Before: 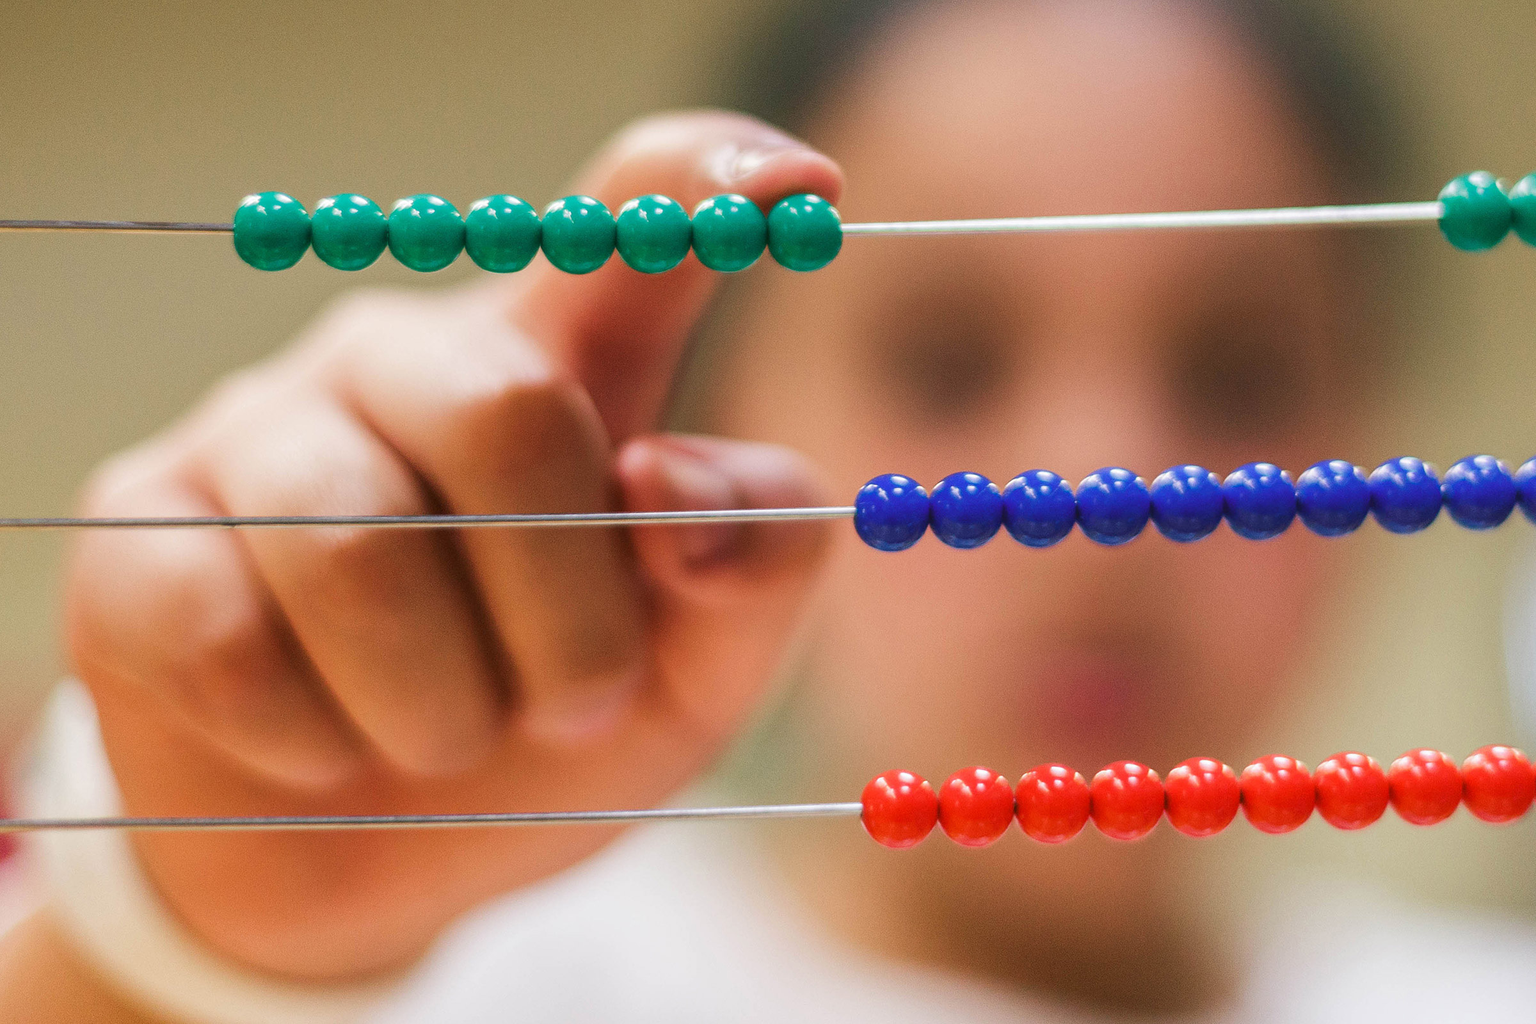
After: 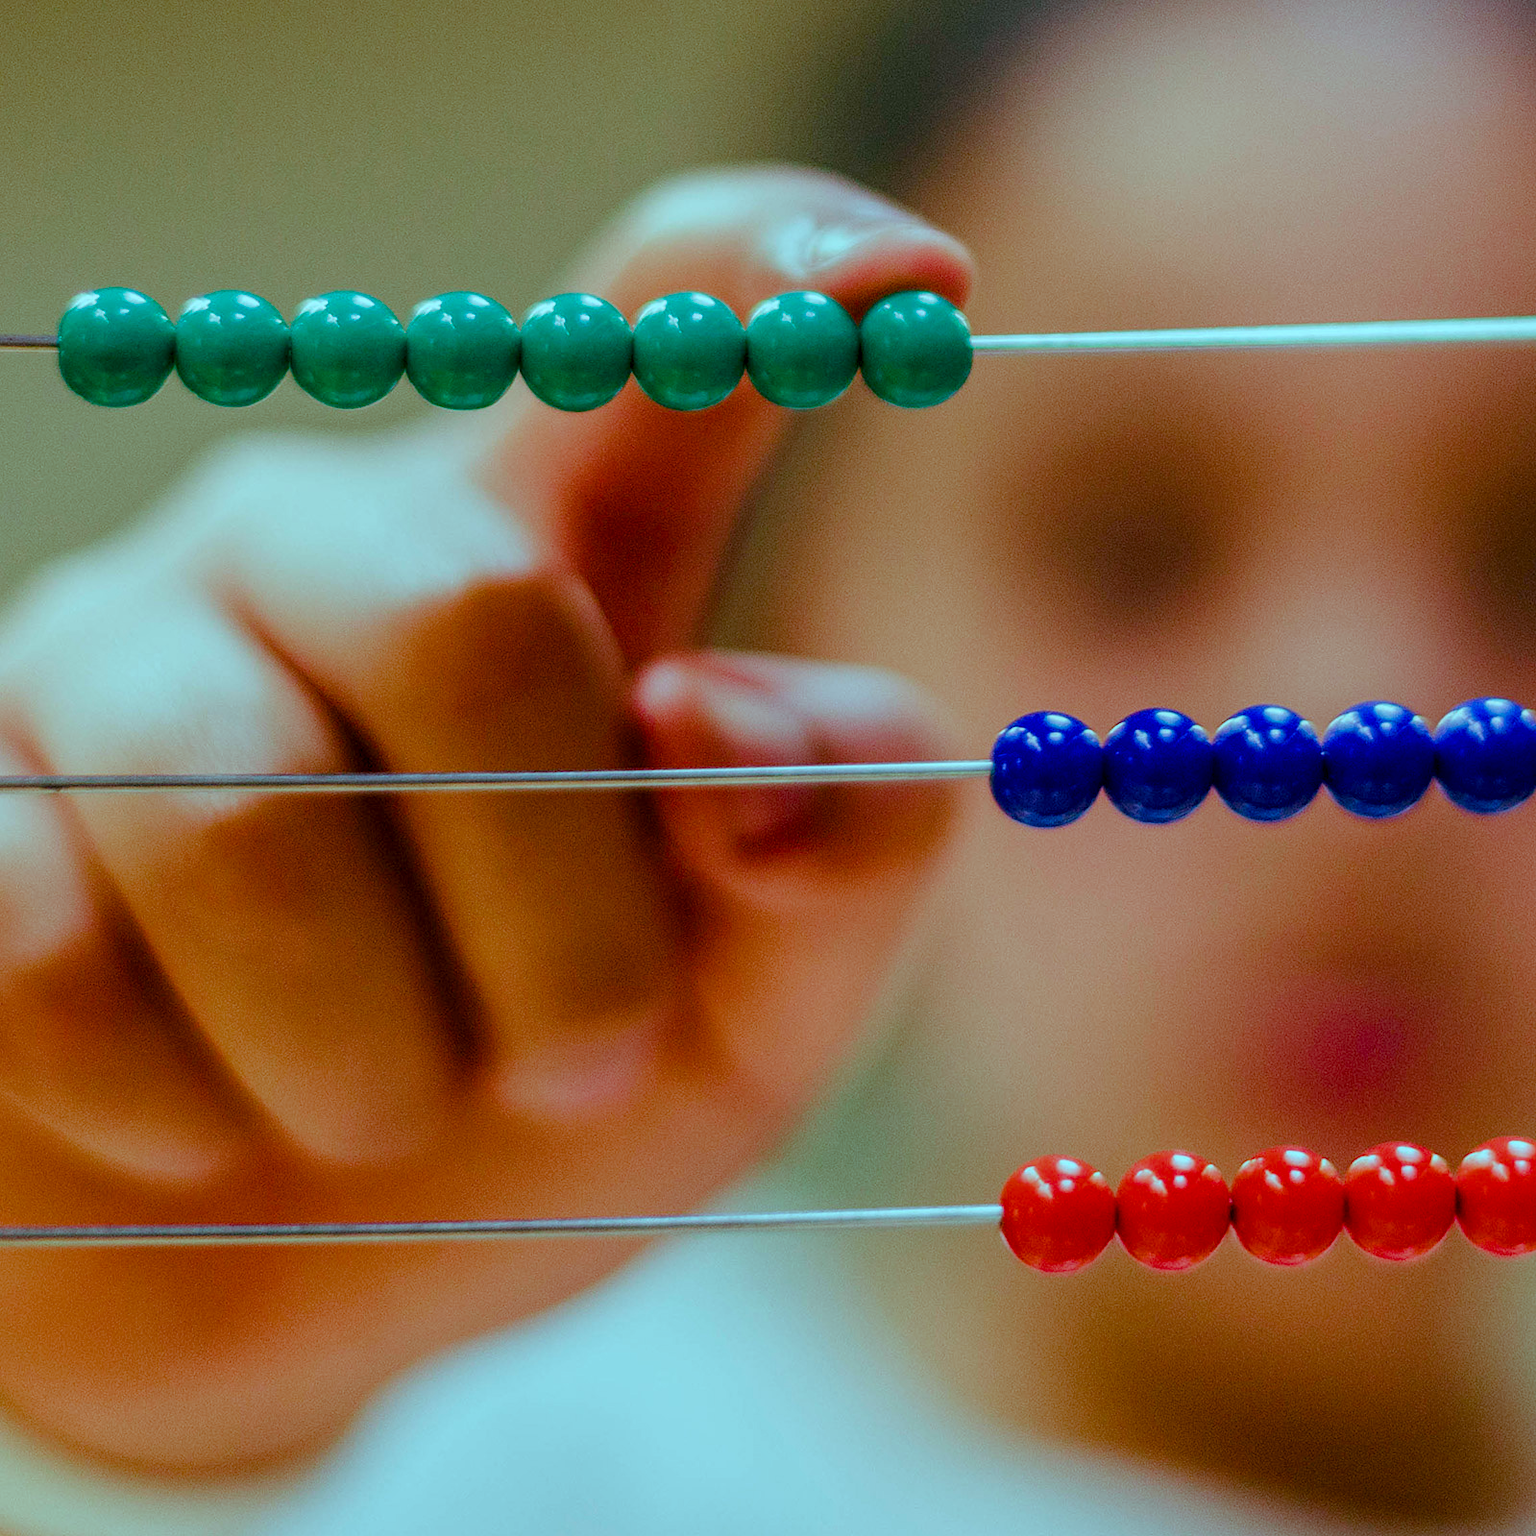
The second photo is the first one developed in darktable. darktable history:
local contrast: on, module defaults
crop and rotate: left 12.673%, right 20.66%
color balance rgb: shadows lift › luminance -7.7%, shadows lift › chroma 2.13%, shadows lift › hue 165.27°, power › luminance -7.77%, power › chroma 1.34%, power › hue 330.55°, highlights gain › luminance -33.33%, highlights gain › chroma 5.68%, highlights gain › hue 217.2°, global offset › luminance -0.33%, global offset › chroma 0.11%, global offset › hue 165.27°, perceptual saturation grading › global saturation 27.72%, perceptual saturation grading › highlights -25%, perceptual saturation grading › mid-tones 25%, perceptual saturation grading › shadows 50%
